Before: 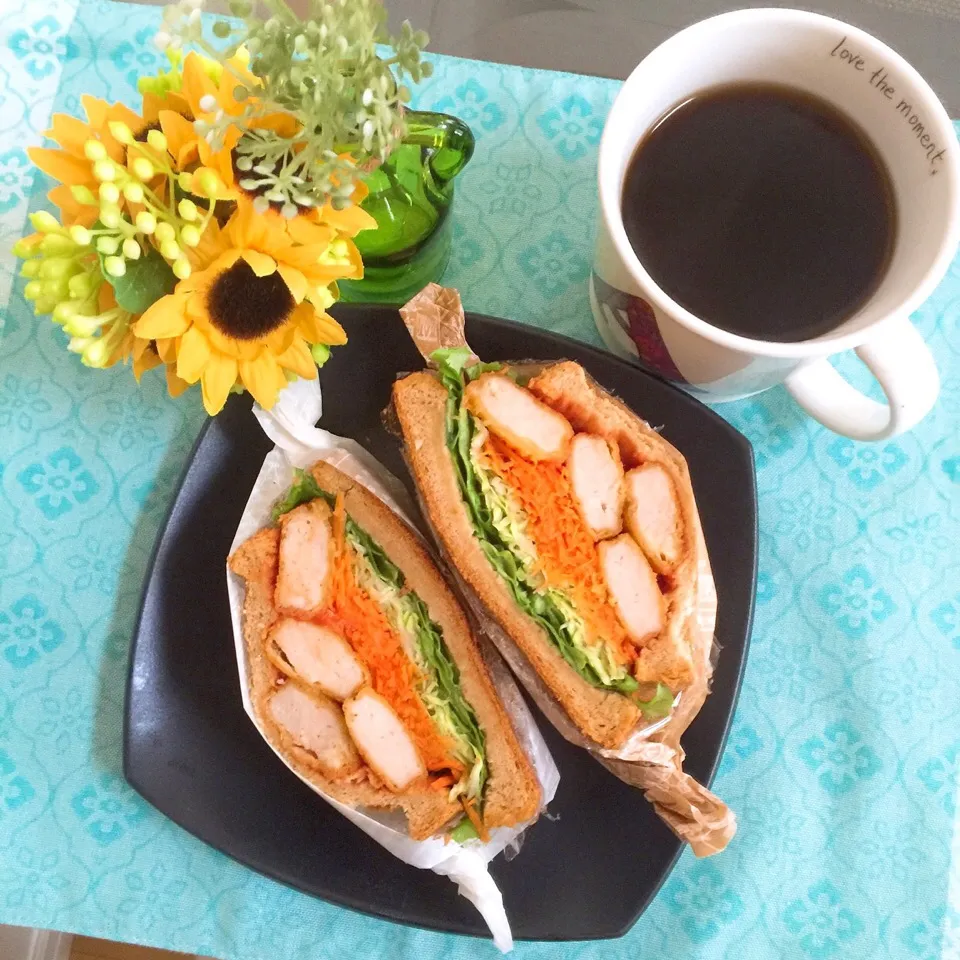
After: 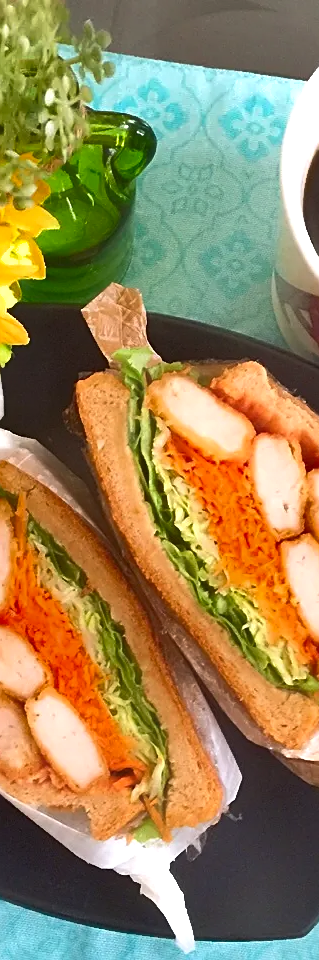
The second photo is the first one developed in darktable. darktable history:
sharpen: on, module defaults
contrast equalizer: octaves 7, y [[0.6 ×6], [0.55 ×6], [0 ×6], [0 ×6], [0 ×6]], mix -0.992
exposure: exposure 0.403 EV, compensate highlight preservation false
shadows and highlights: shadows 20.8, highlights -81.65, soften with gaussian
crop: left 33.173%, right 33.507%
